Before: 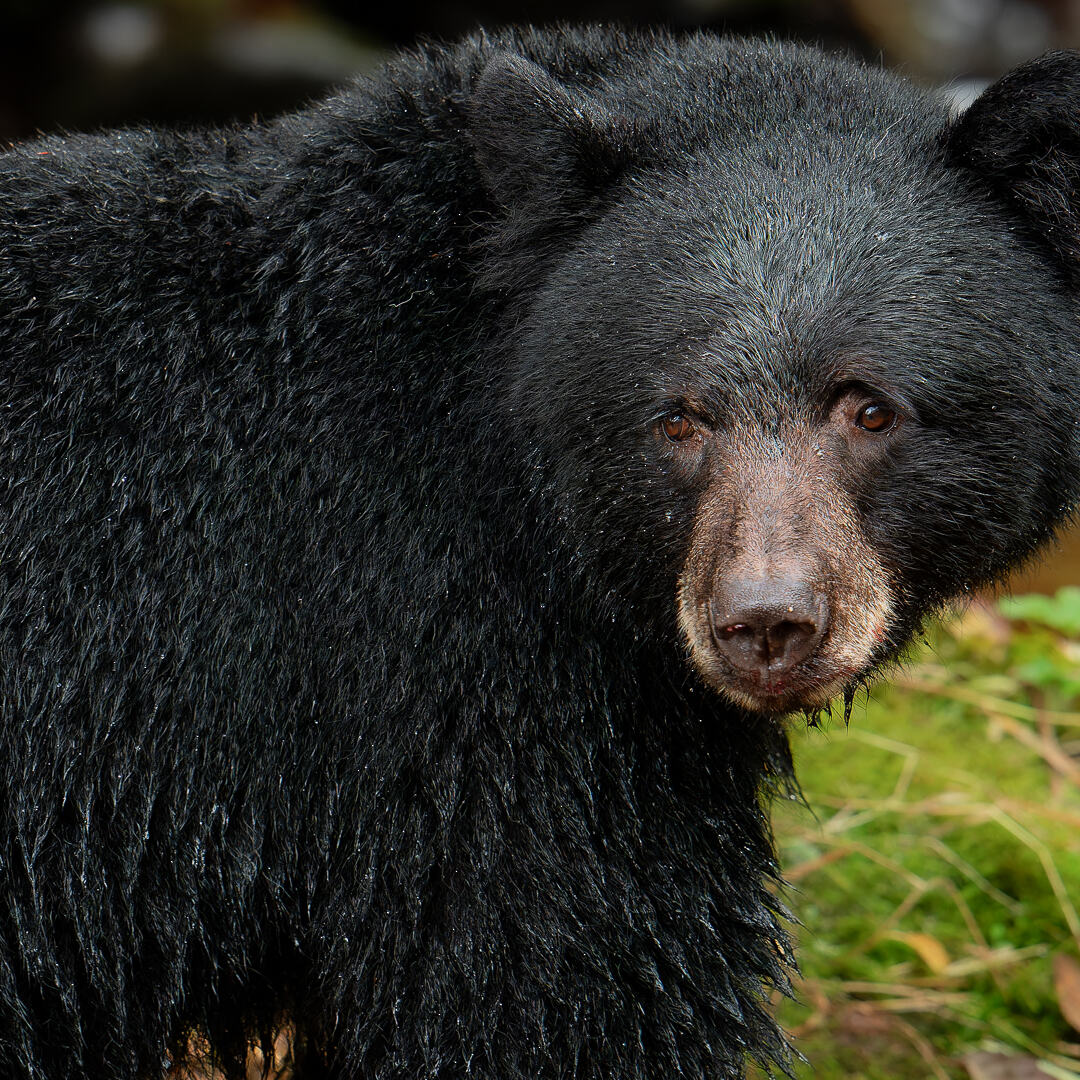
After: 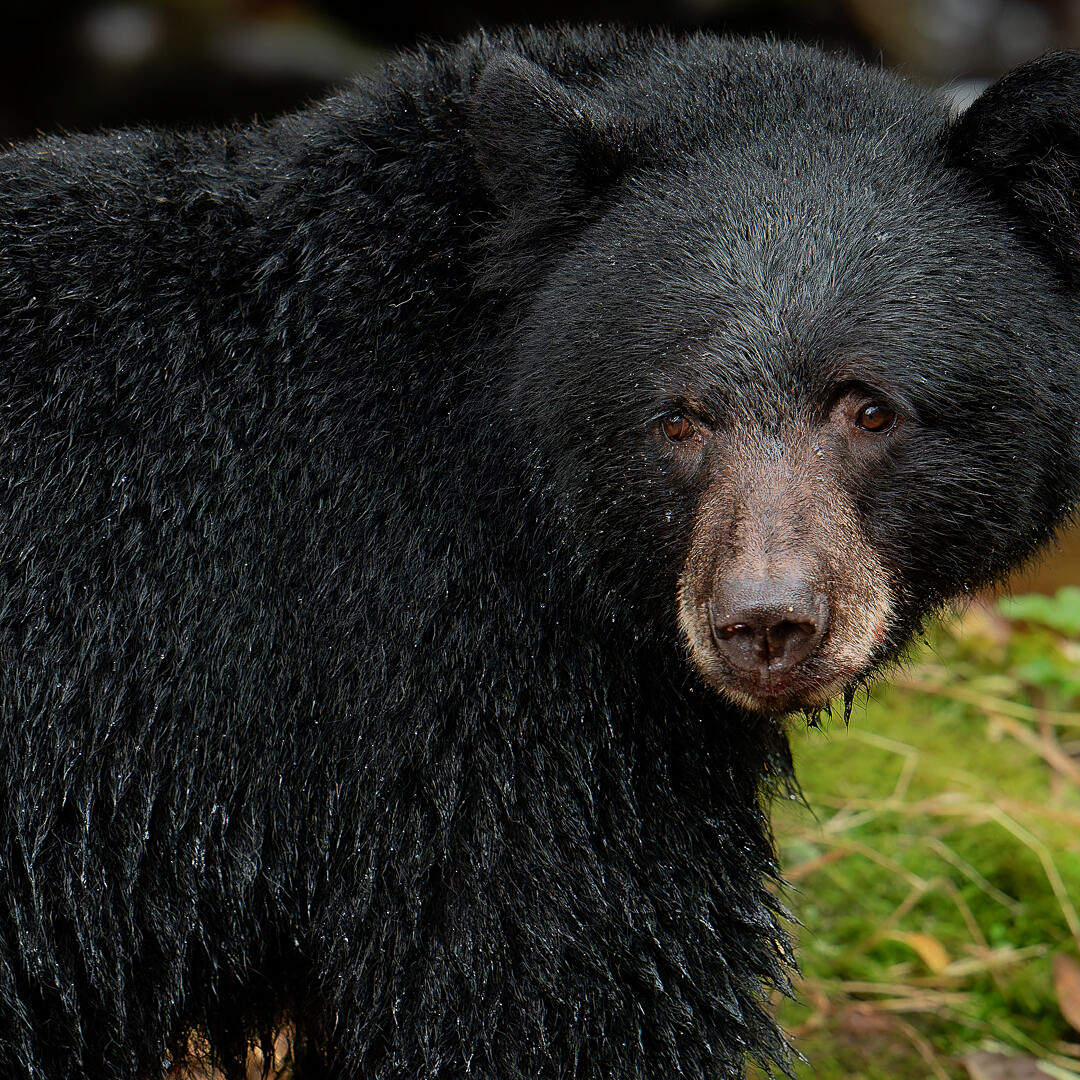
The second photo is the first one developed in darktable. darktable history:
rotate and perspective: crop left 0, crop top 0
sharpen: amount 0.2
graduated density: on, module defaults
